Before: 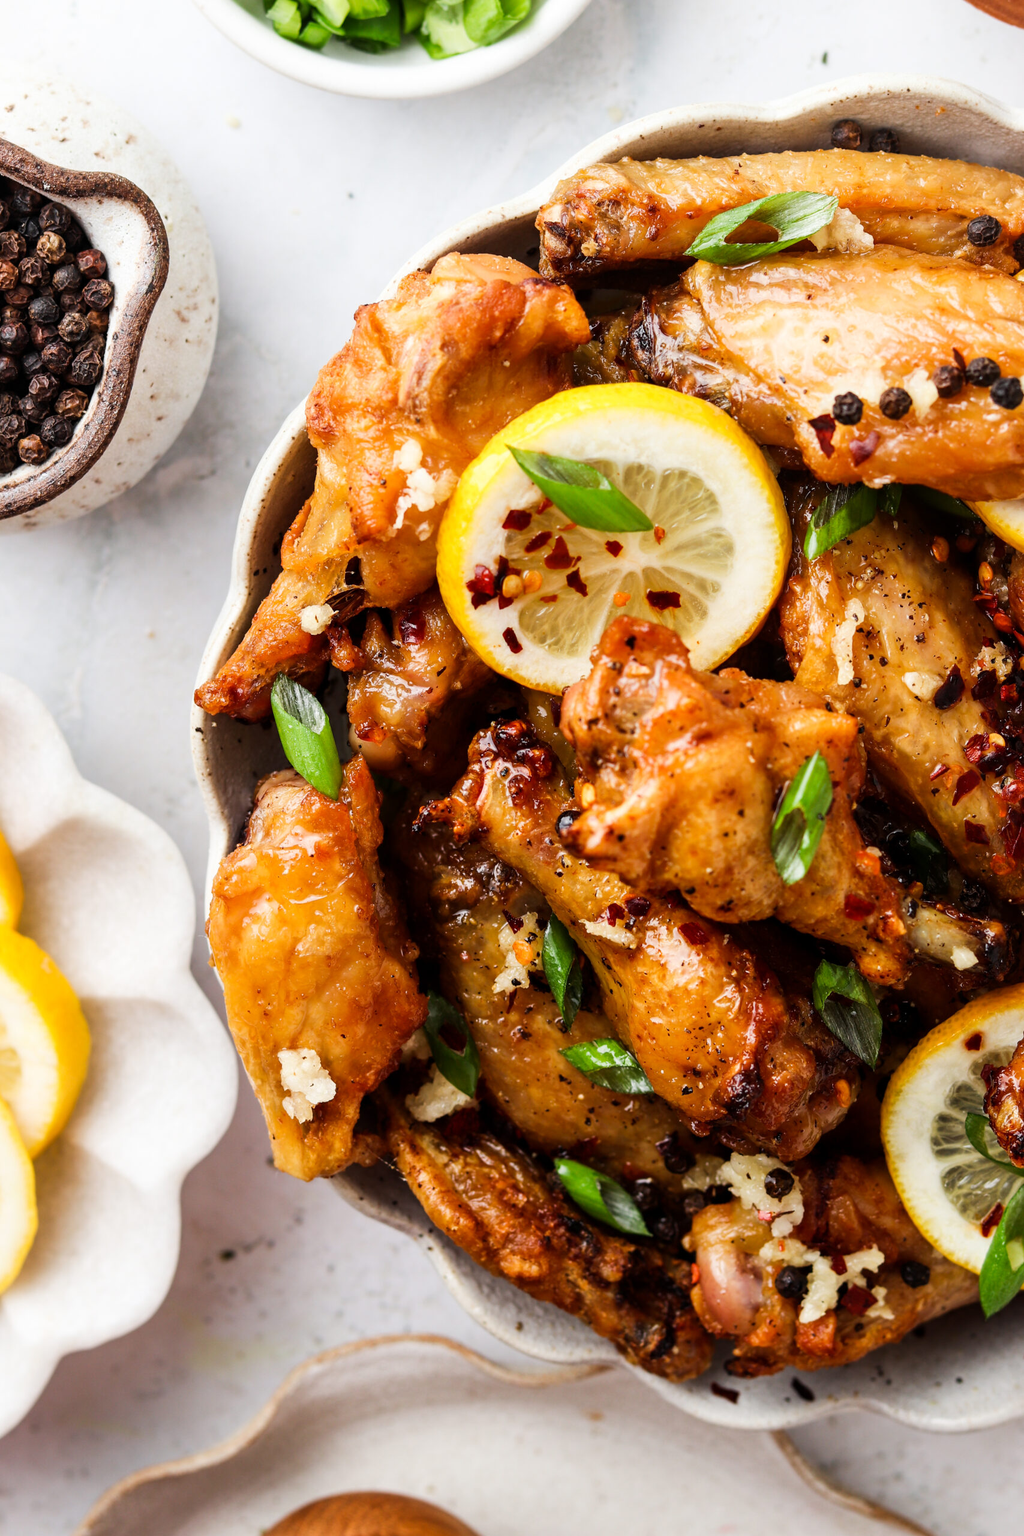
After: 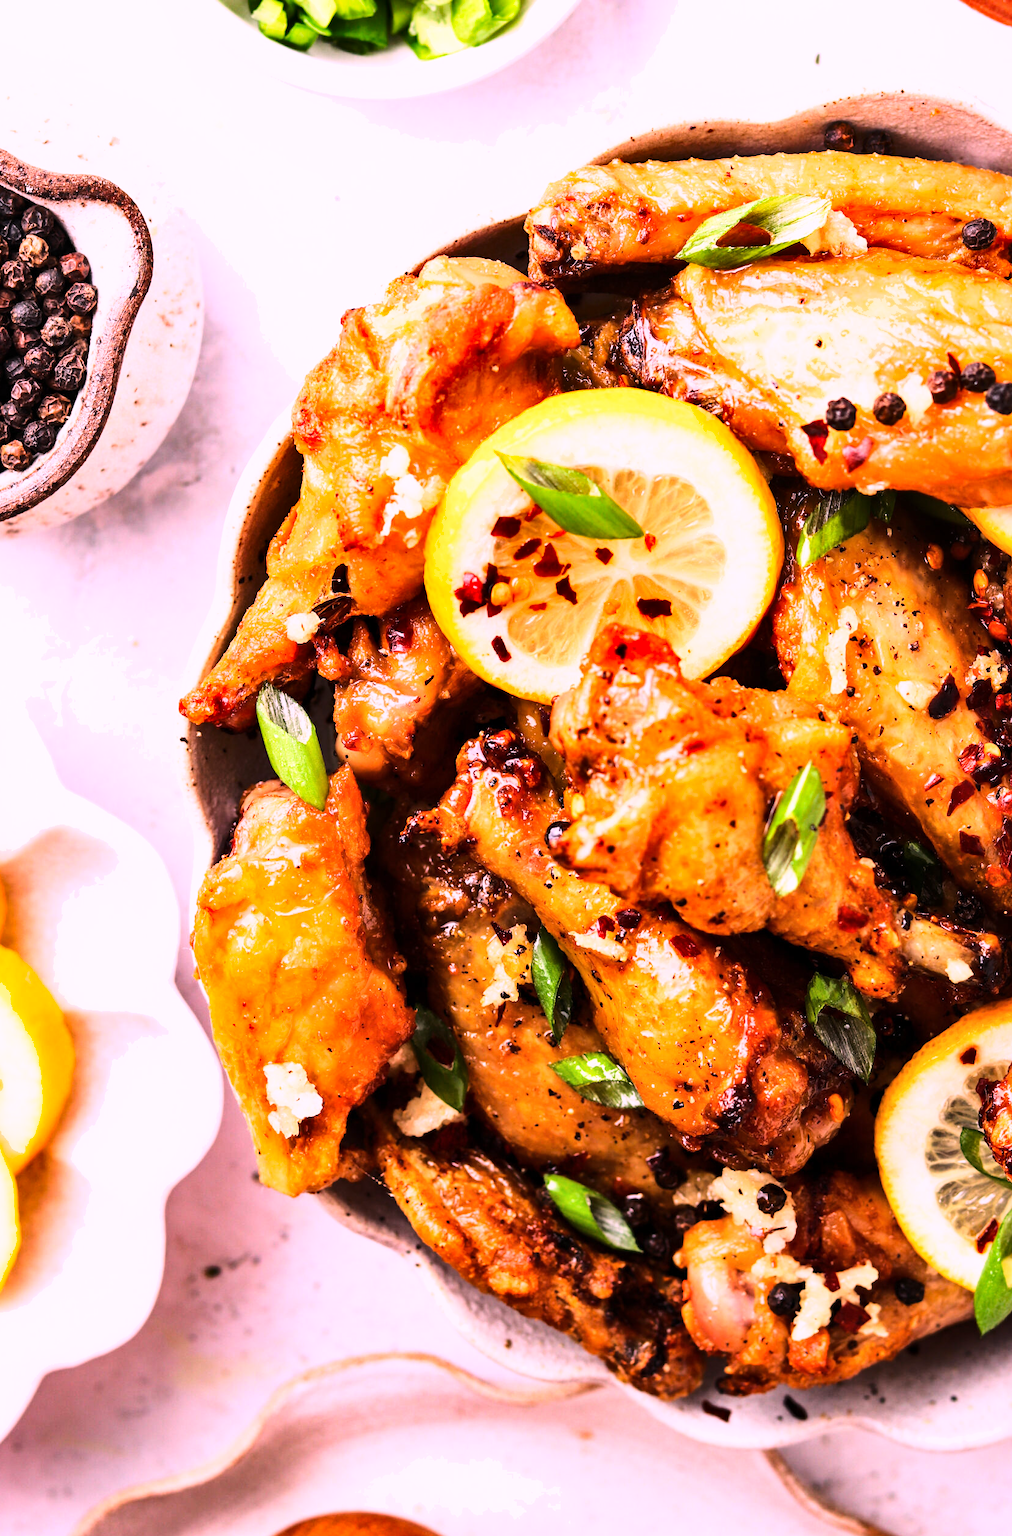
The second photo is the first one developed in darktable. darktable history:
crop and rotate: left 1.774%, right 0.633%, bottom 1.28%
shadows and highlights: shadows 12, white point adjustment 1.2, soften with gaussian
base curve: curves: ch0 [(0, 0) (0.032, 0.037) (0.105, 0.228) (0.435, 0.76) (0.856, 0.983) (1, 1)]
white balance: red 1.188, blue 1.11
